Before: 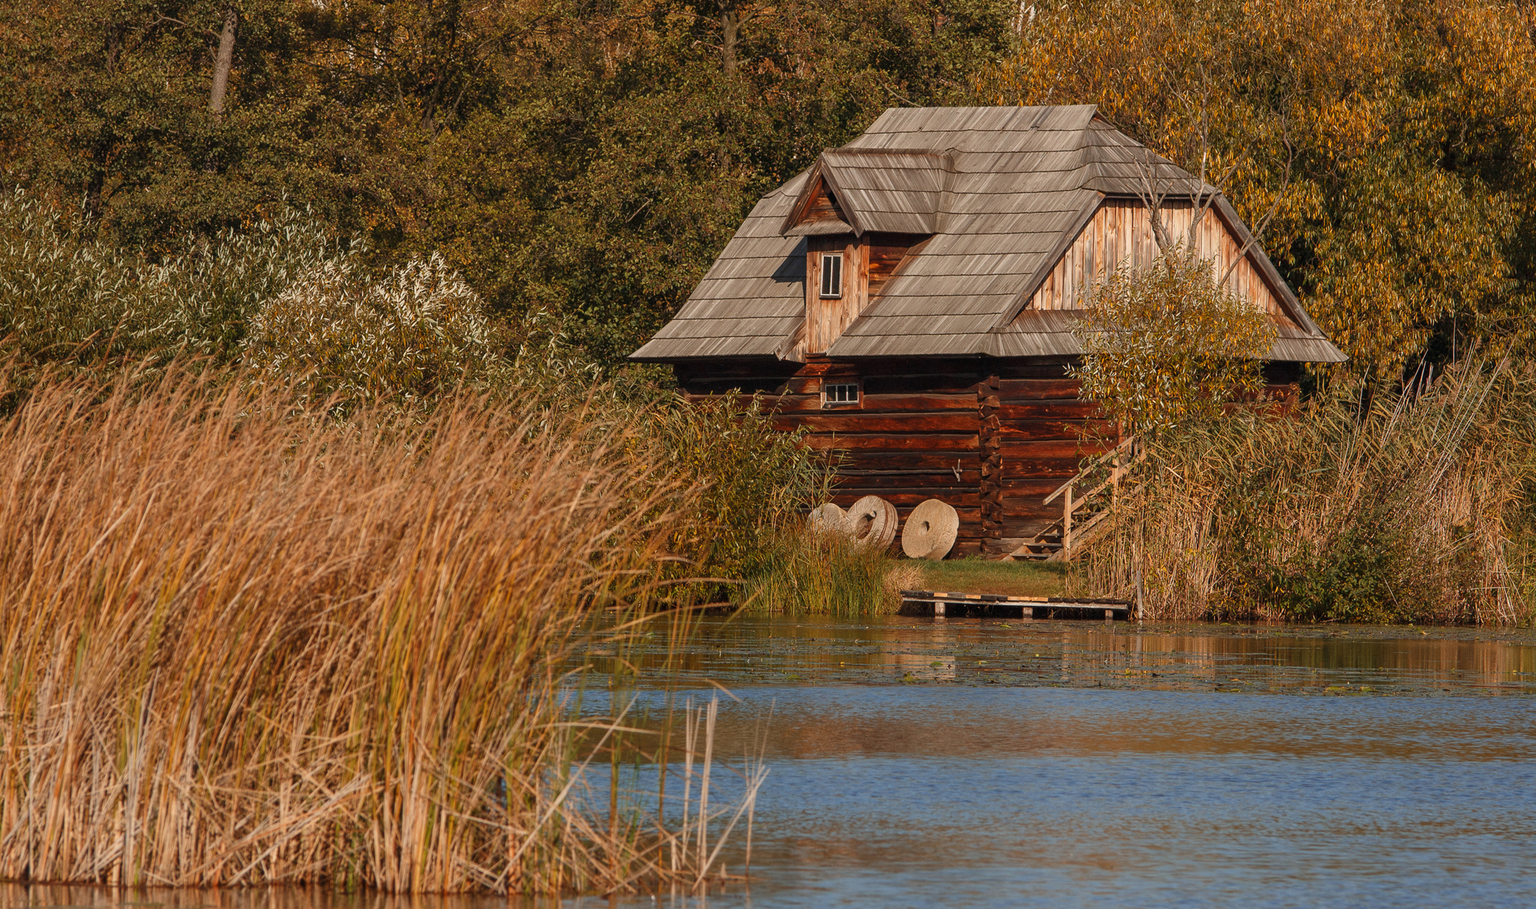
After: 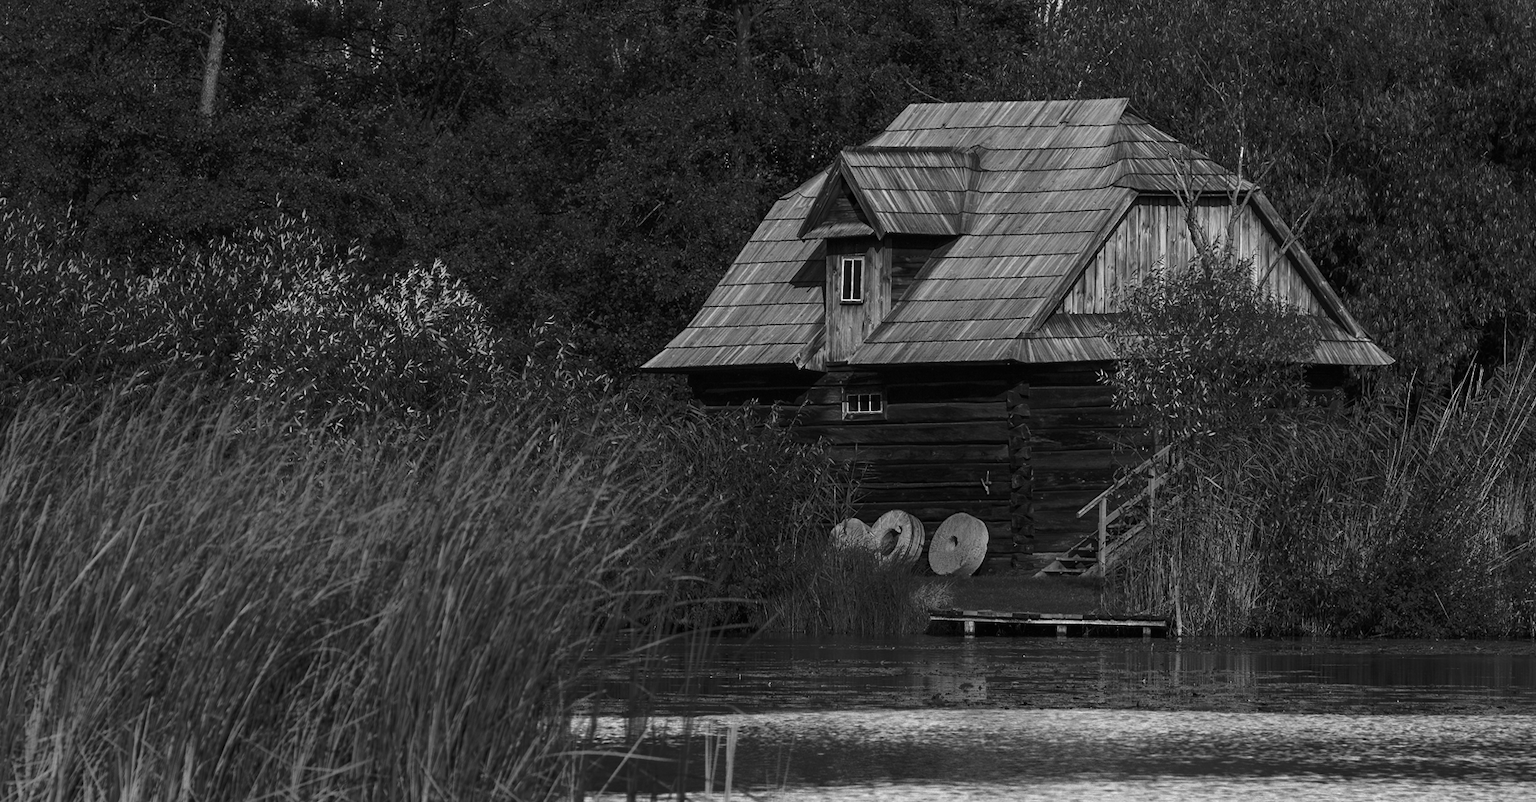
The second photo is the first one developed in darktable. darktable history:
tone equalizer: -8 EV -1.06 EV, -7 EV -1.02 EV, -6 EV -0.864 EV, -5 EV -0.552 EV, -3 EV 0.578 EV, -2 EV 0.882 EV, -1 EV 1.01 EV, +0 EV 1.07 EV, edges refinement/feathering 500, mask exposure compensation -1.57 EV, preserve details no
crop and rotate: angle 0.587°, left 0.219%, right 2.621%, bottom 14.165%
color zones: curves: ch0 [(0.287, 0.048) (0.493, 0.484) (0.737, 0.816)]; ch1 [(0, 0) (0.143, 0) (0.286, 0) (0.429, 0) (0.571, 0) (0.714, 0) (0.857, 0)]
color balance rgb: linear chroma grading › global chroma 14.421%, perceptual saturation grading › global saturation 20%, perceptual saturation grading › highlights -25.403%, perceptual saturation grading › shadows 49.41%
